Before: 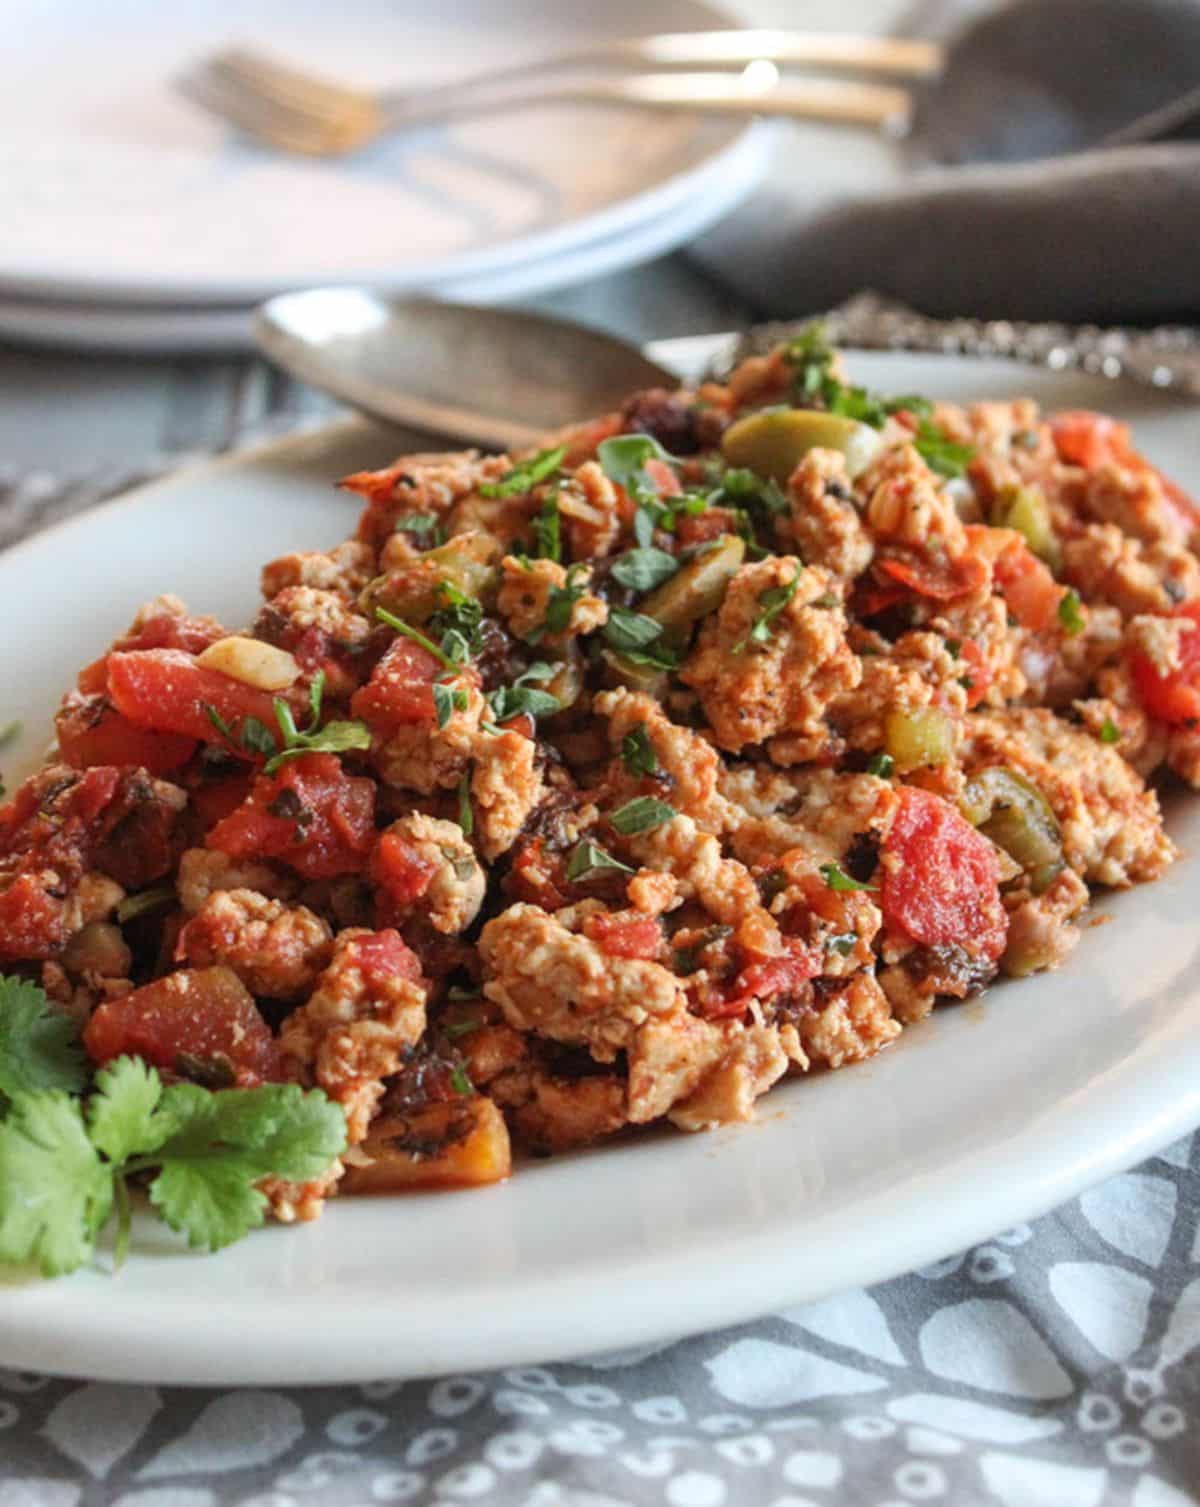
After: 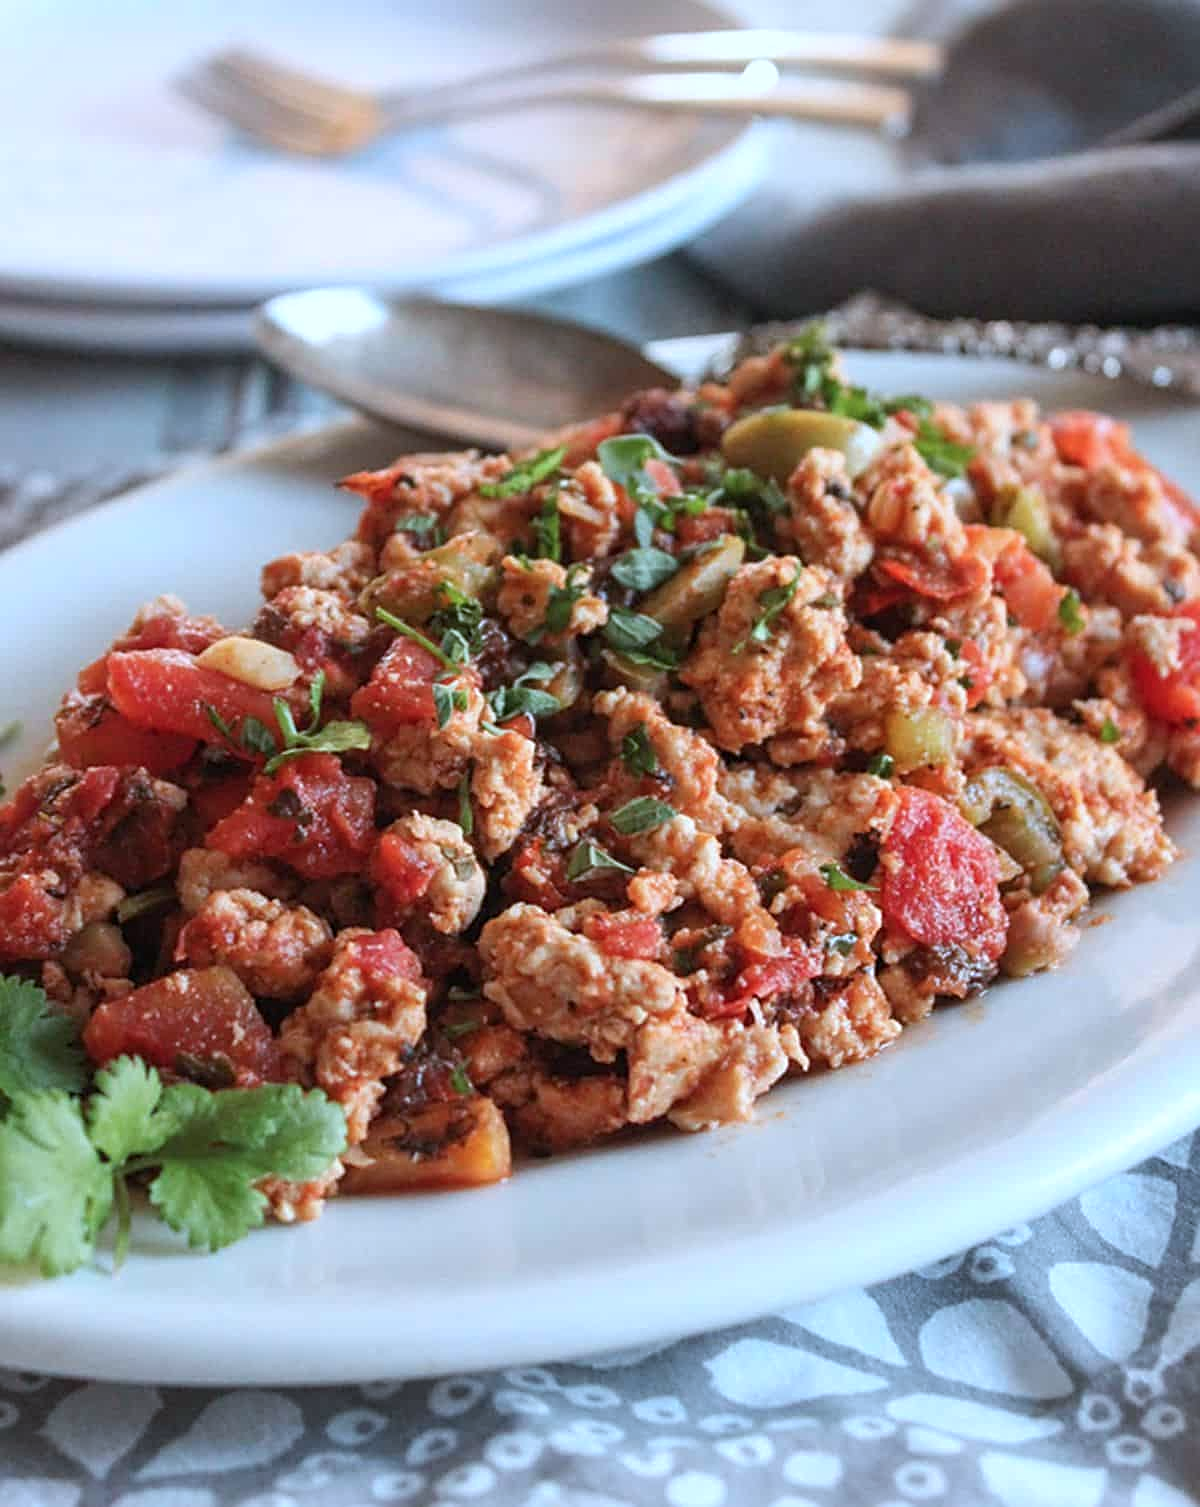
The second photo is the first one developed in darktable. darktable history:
color correction: highlights a* -2.46, highlights b* -18.23
sharpen: on, module defaults
